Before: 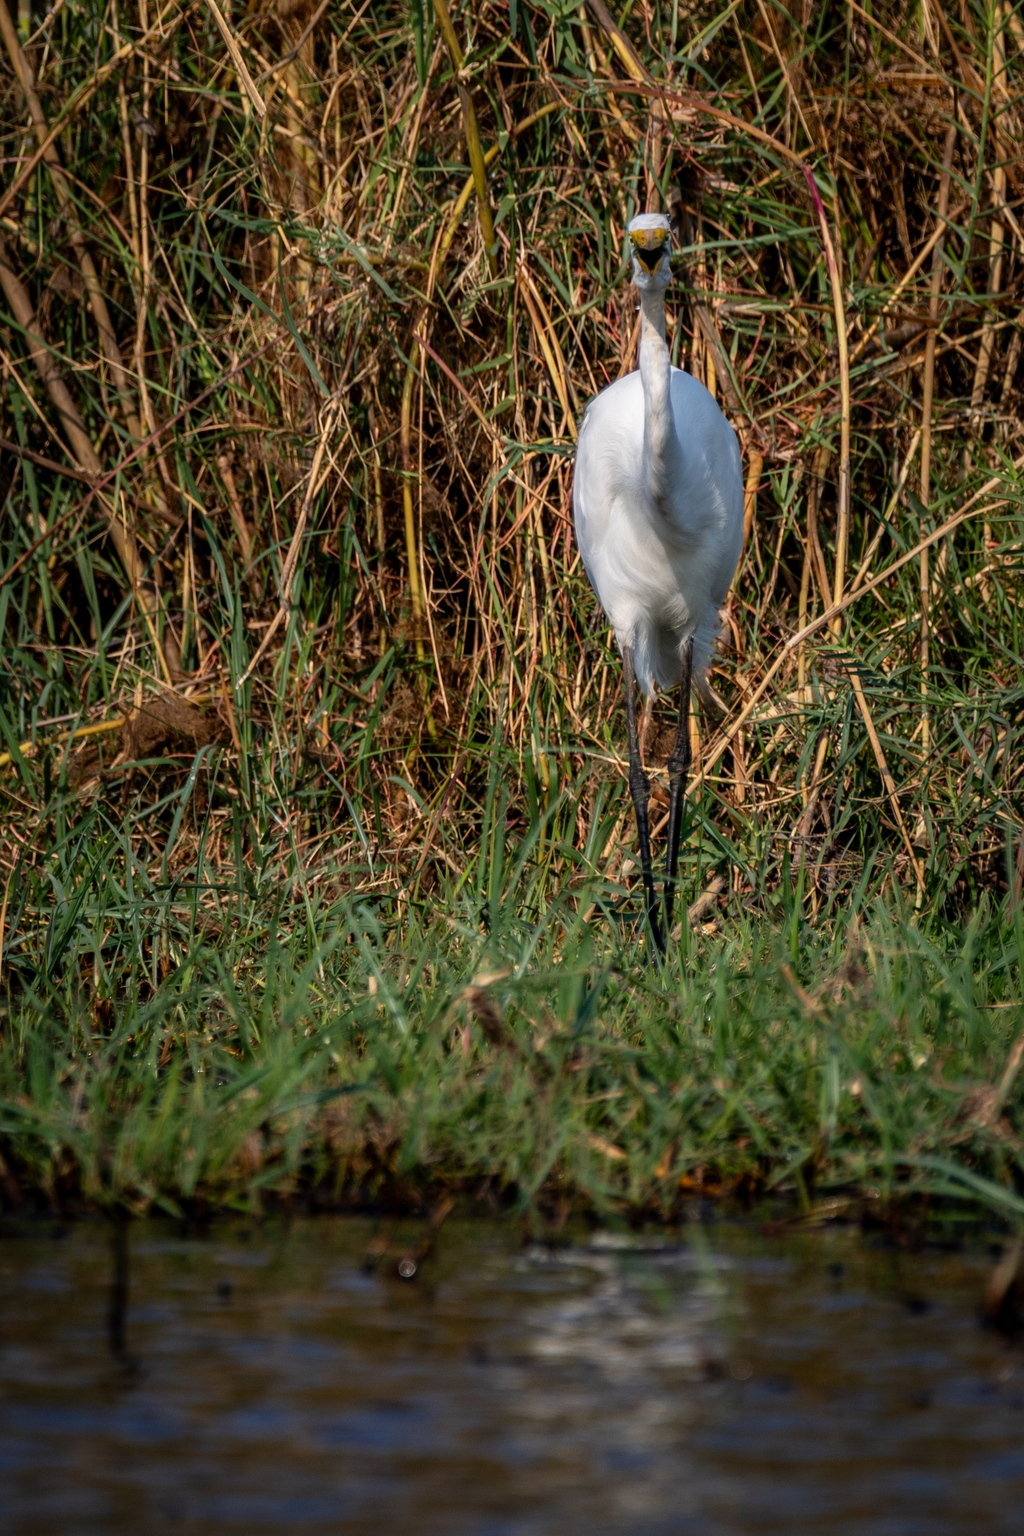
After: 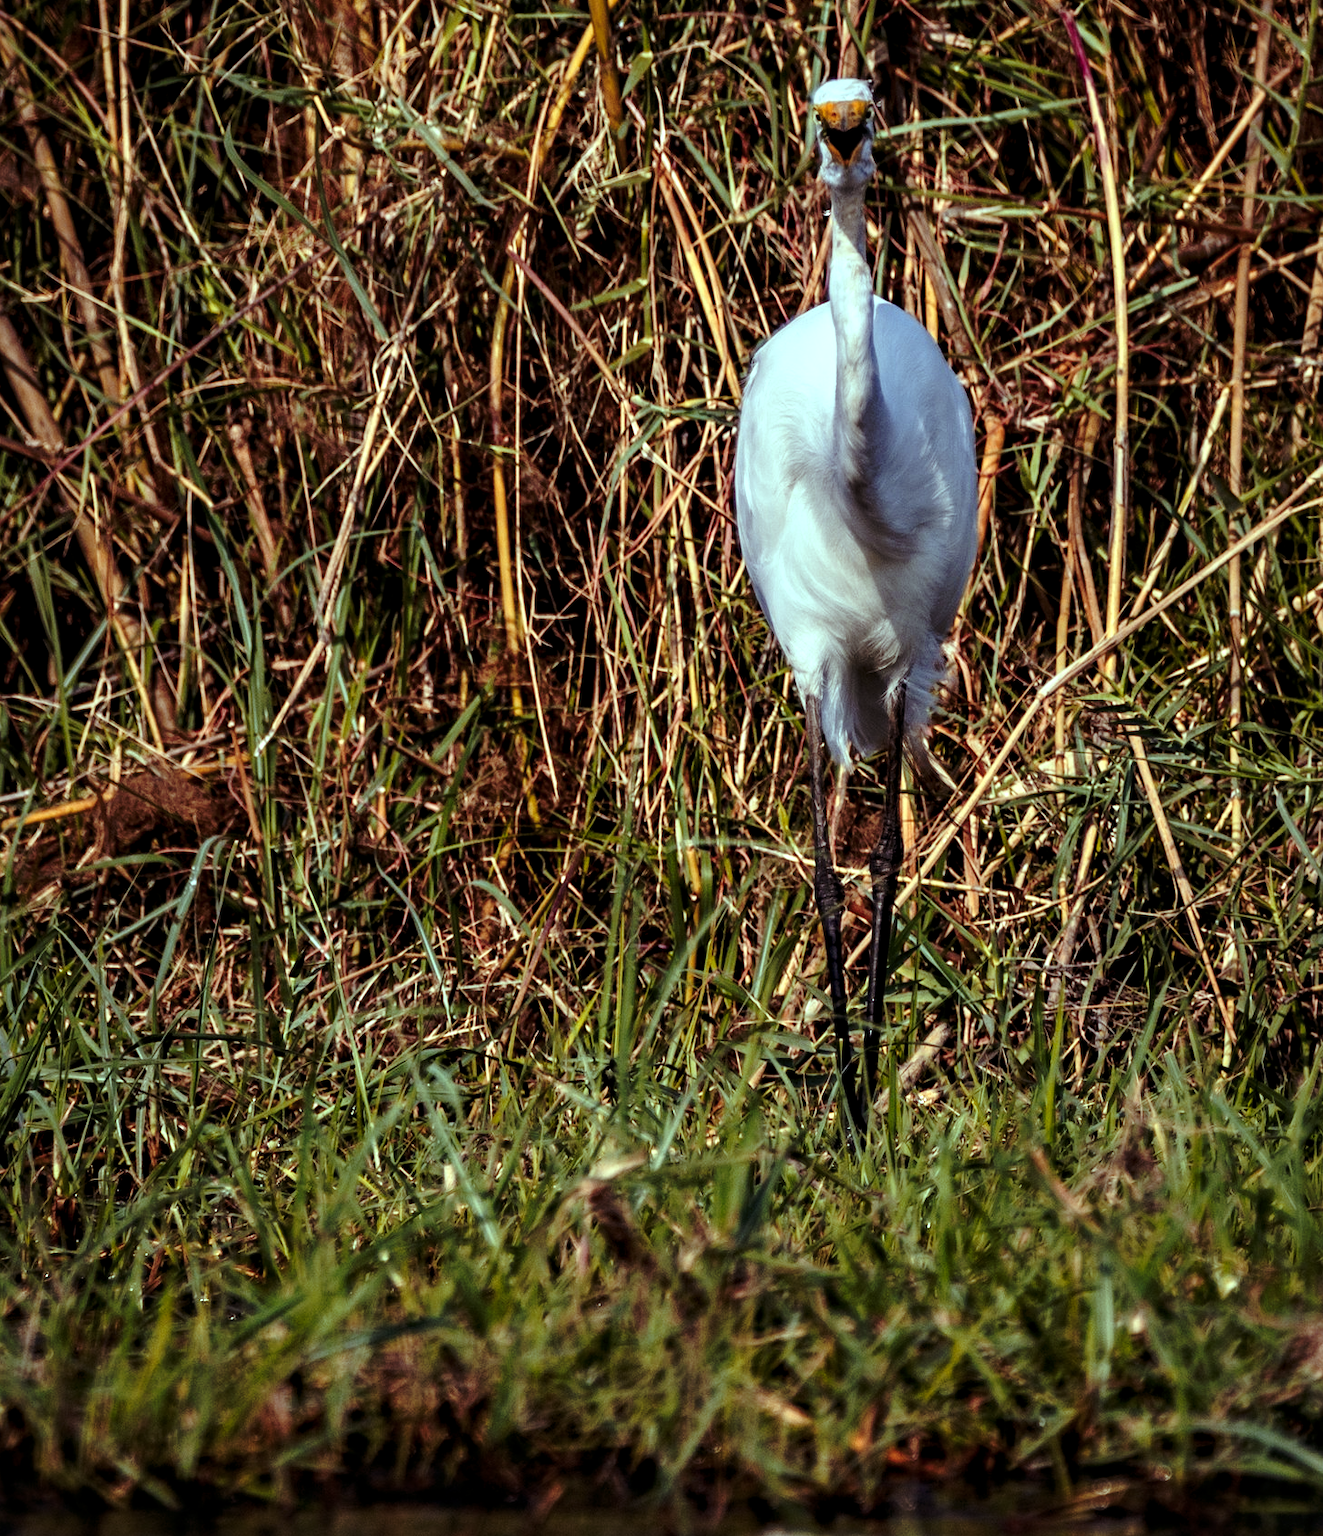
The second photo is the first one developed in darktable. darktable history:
contrast equalizer: y [[0.51, 0.537, 0.559, 0.574, 0.599, 0.618], [0.5 ×6], [0.5 ×6], [0 ×6], [0 ×6]]
color balance: mode lift, gamma, gain (sRGB), lift [0.997, 0.979, 1.021, 1.011], gamma [1, 1.084, 0.916, 0.998], gain [1, 0.87, 1.13, 1.101], contrast 4.55%, contrast fulcrum 38.24%, output saturation 104.09%
color zones: curves: ch1 [(0, 0.469) (0.072, 0.457) (0.243, 0.494) (0.429, 0.5) (0.571, 0.5) (0.714, 0.5) (0.857, 0.5) (1, 0.469)]; ch2 [(0, 0.499) (0.143, 0.467) (0.242, 0.436) (0.429, 0.493) (0.571, 0.5) (0.714, 0.5) (0.857, 0.5) (1, 0.499)]
base curve: curves: ch0 [(0, 0) (0.073, 0.04) (0.157, 0.139) (0.492, 0.492) (0.758, 0.758) (1, 1)], preserve colors none
crop: left 5.596%, top 10.314%, right 3.534%, bottom 19.395%
rgb levels: mode RGB, independent channels, levels [[0, 0.474, 1], [0, 0.5, 1], [0, 0.5, 1]]
